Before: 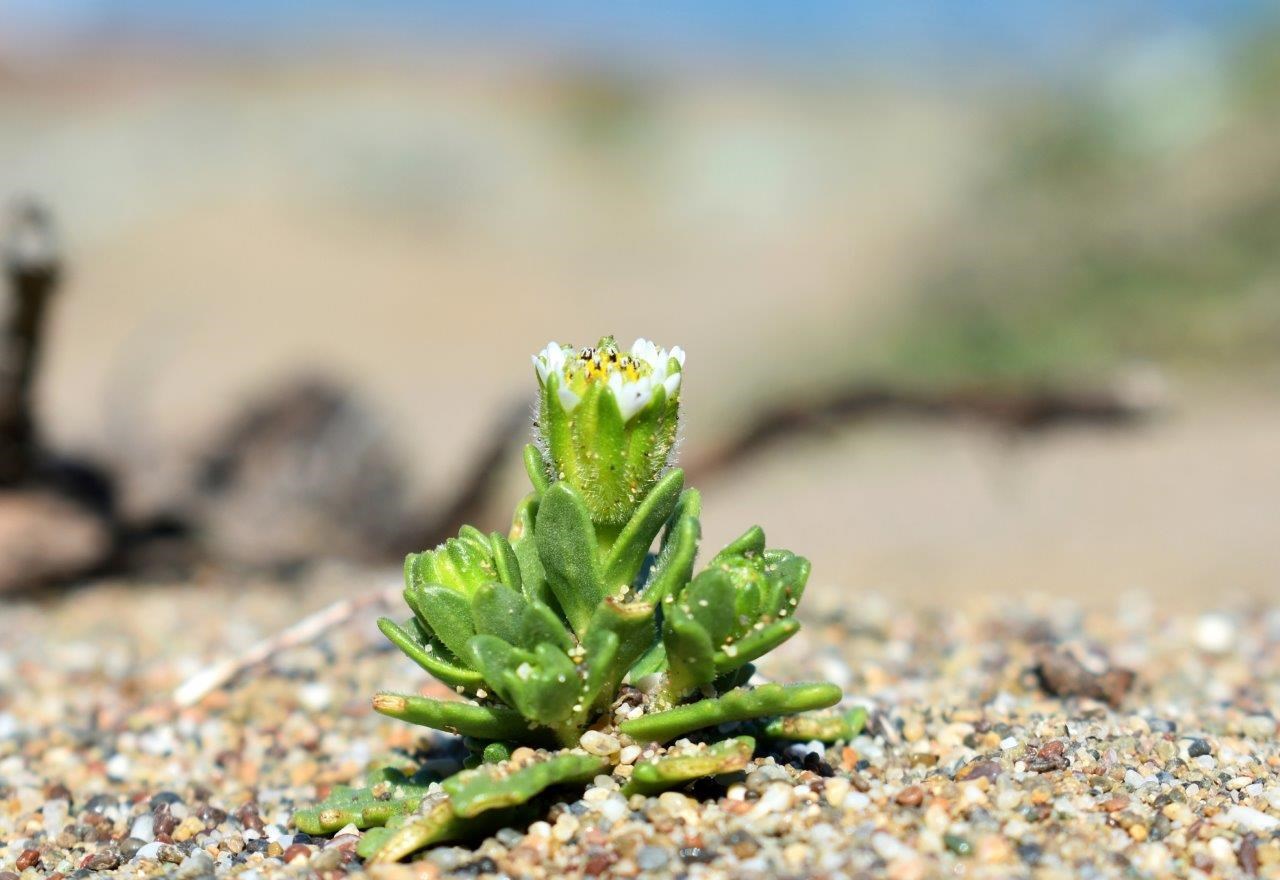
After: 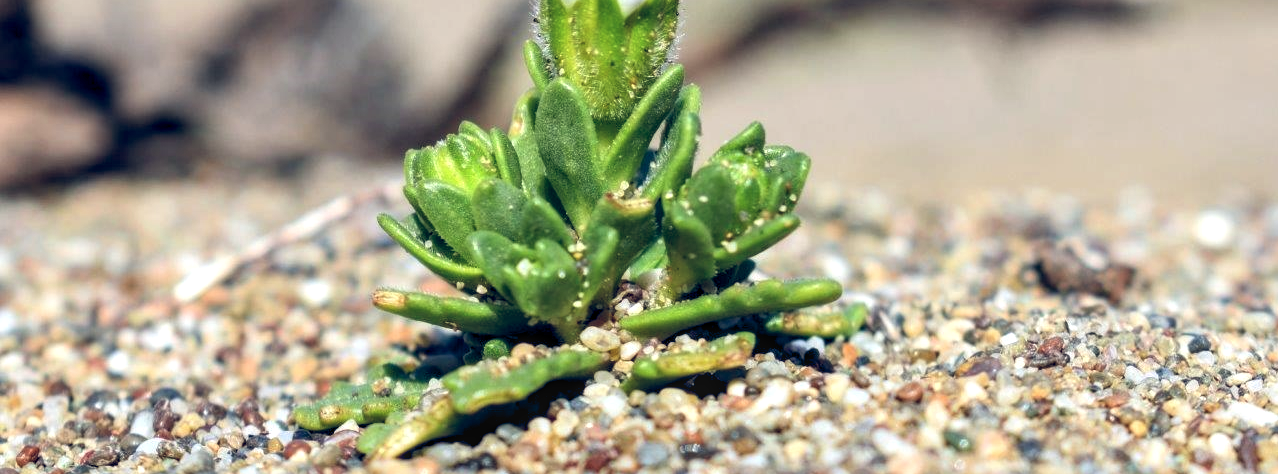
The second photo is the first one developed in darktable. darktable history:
local contrast: on, module defaults
crop and rotate: top 46.072%, right 0.12%
color balance rgb: global offset › luminance -0.273%, global offset › chroma 0.305%, global offset › hue 258.55°, perceptual saturation grading › global saturation 0.552%, global vibrance 11.362%, contrast 4.766%
